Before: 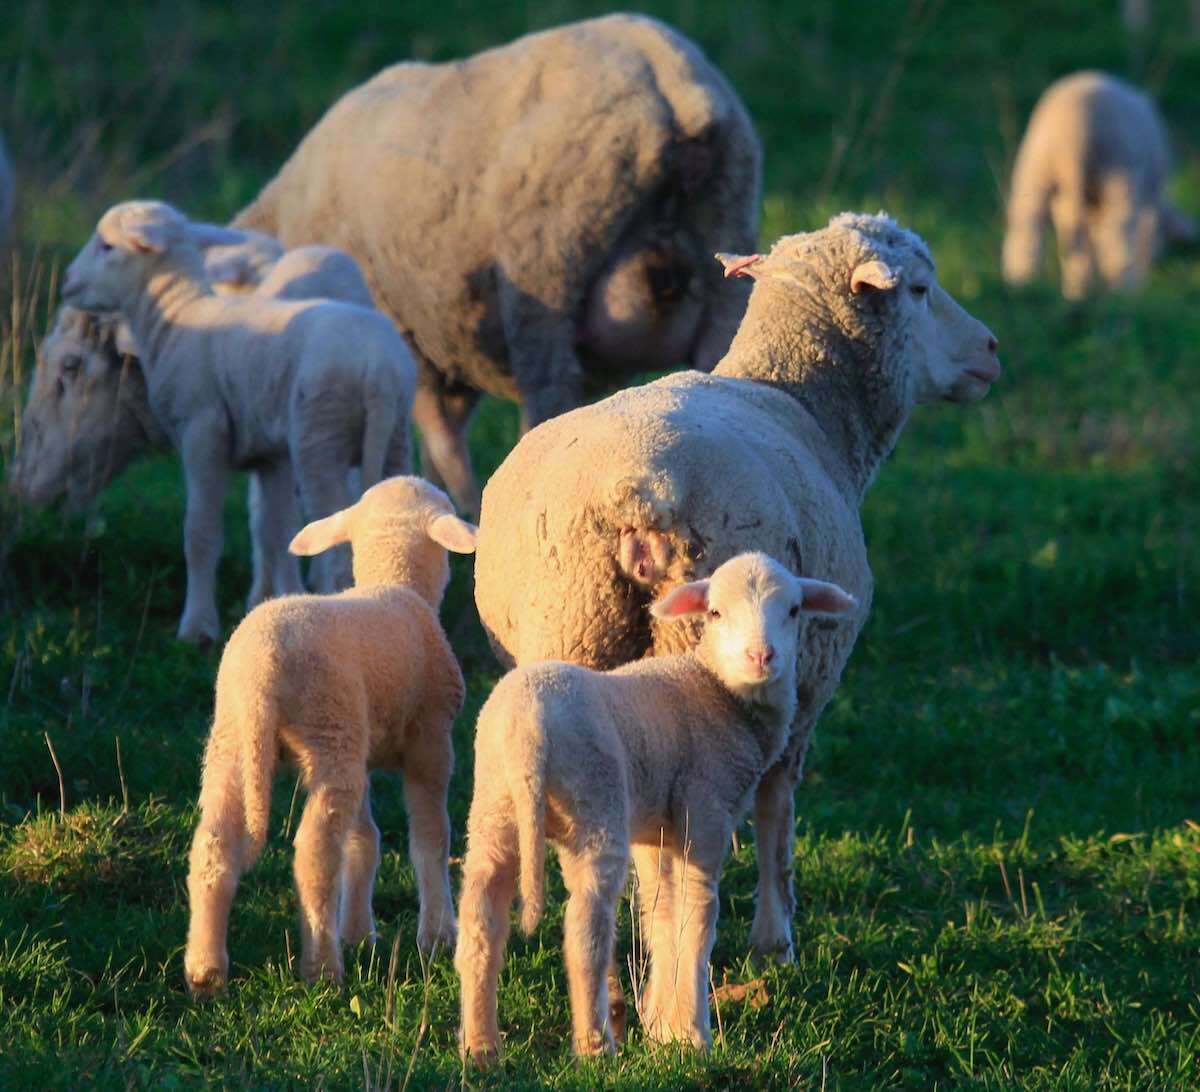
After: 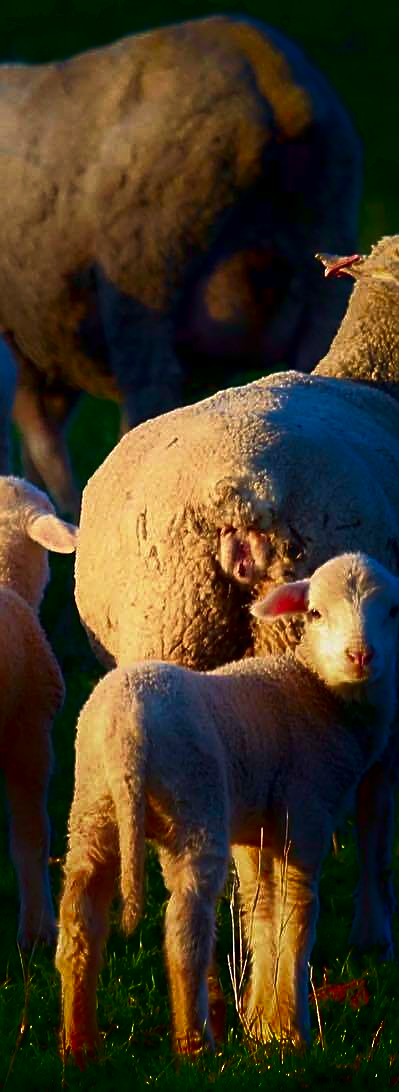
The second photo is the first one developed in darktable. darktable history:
sharpen: on, module defaults
local contrast: mode bilateral grid, contrast 20, coarseness 50, detail 120%, midtone range 0.2
crop: left 33.36%, right 33.36%
shadows and highlights: shadows -90, highlights 90, soften with gaussian
contrast brightness saturation: contrast 0.1, brightness -0.26, saturation 0.14
velvia: strength 27%
